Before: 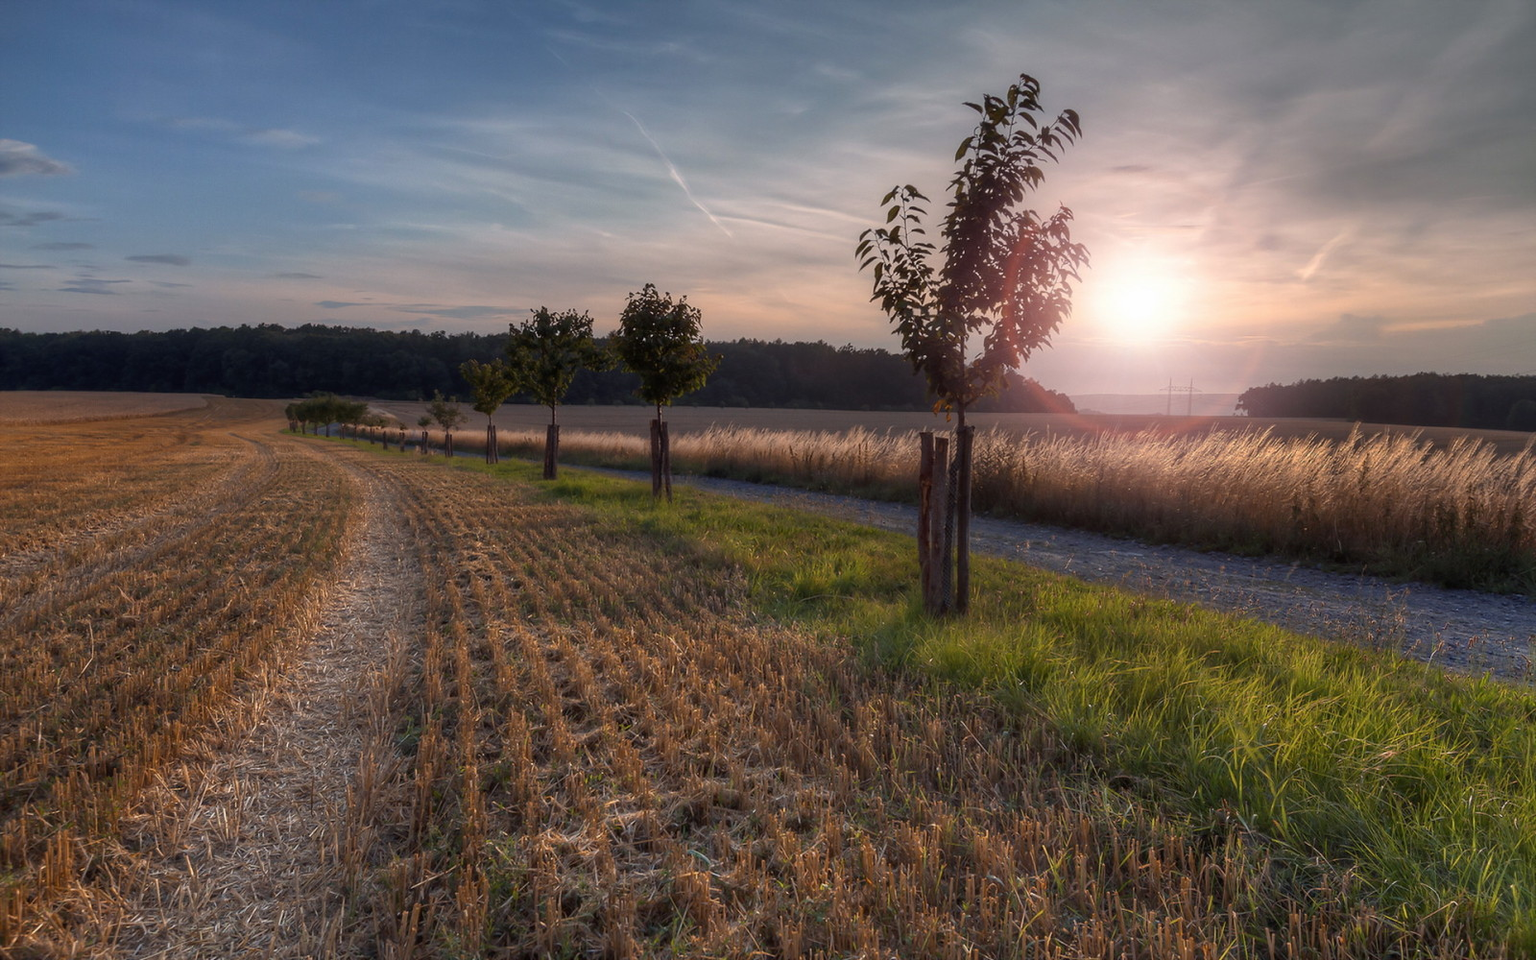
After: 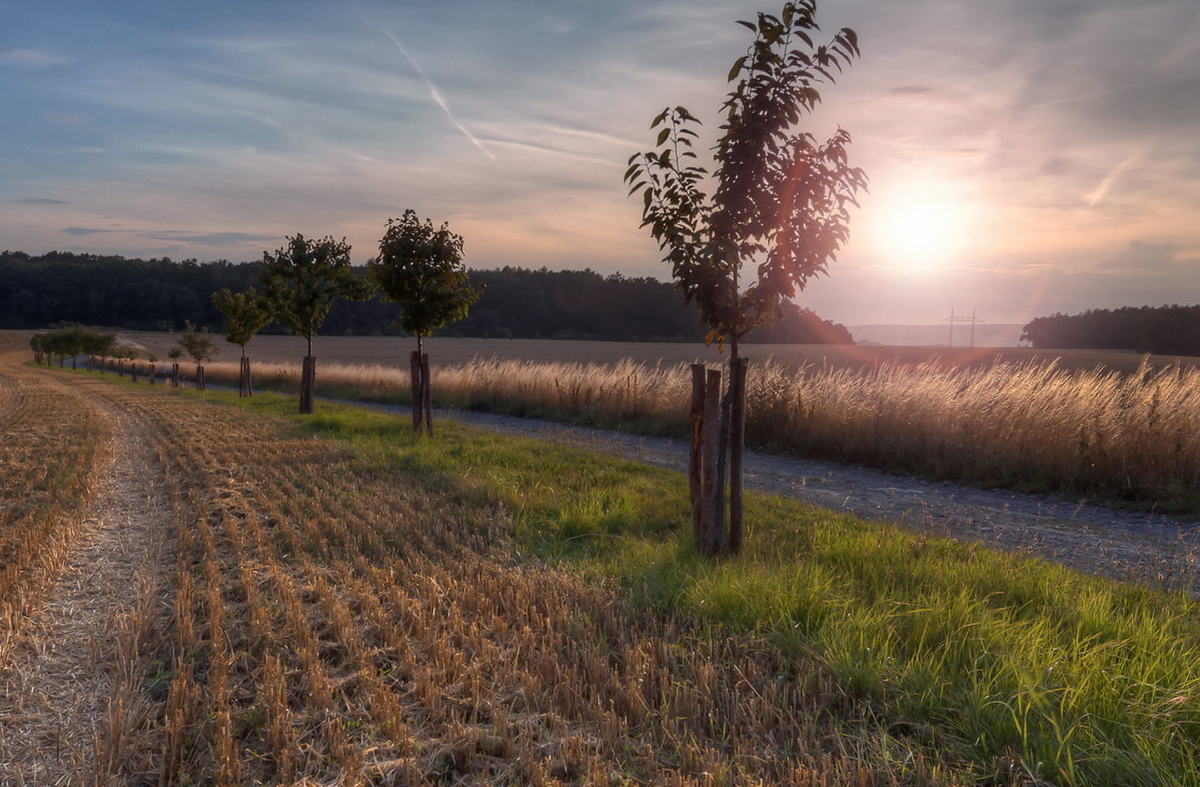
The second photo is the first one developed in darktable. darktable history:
crop: left 16.708%, top 8.669%, right 8.268%, bottom 12.621%
